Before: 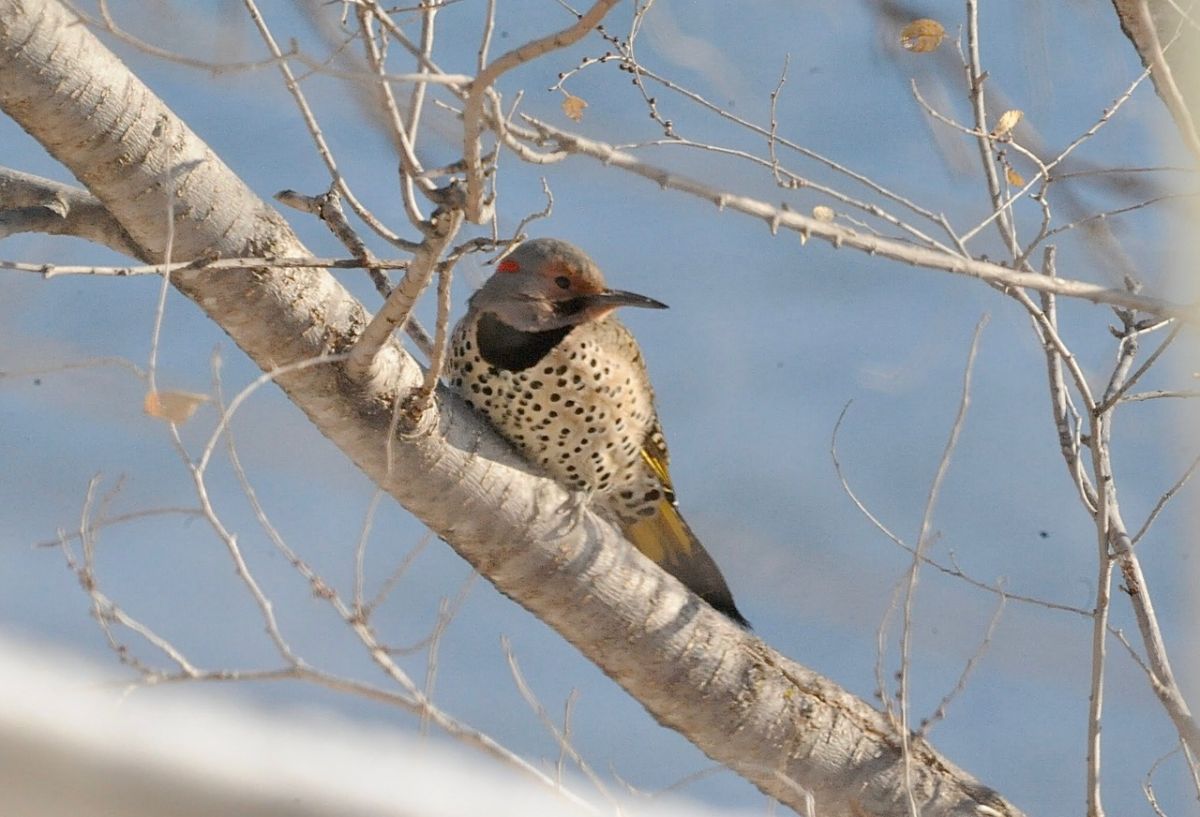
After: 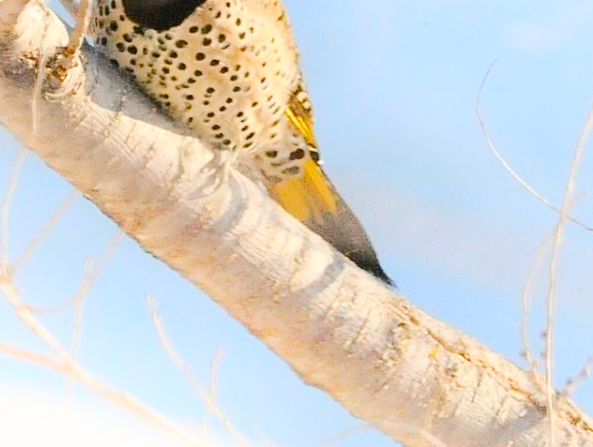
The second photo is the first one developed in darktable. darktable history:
crop: left 29.59%, top 41.78%, right 20.949%, bottom 3.5%
contrast brightness saturation: contrast 0.198, brightness 0.167, saturation 0.219
color balance rgb: perceptual saturation grading › global saturation 34.527%, perceptual saturation grading › highlights -29.82%, perceptual saturation grading › shadows 35.423%
shadows and highlights: shadows -89.36, highlights 90.01, highlights color adjustment 79.04%, soften with gaussian
